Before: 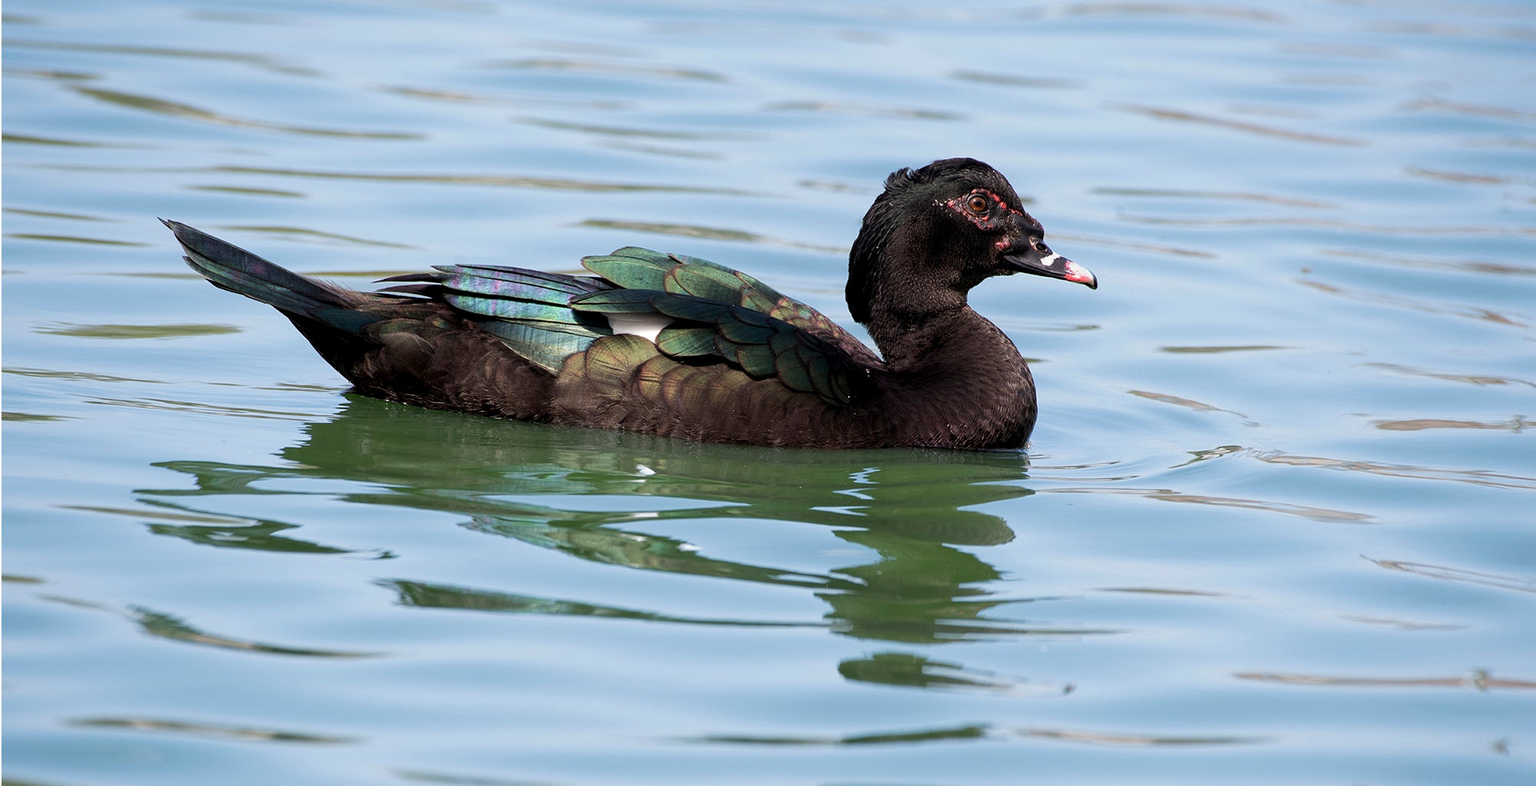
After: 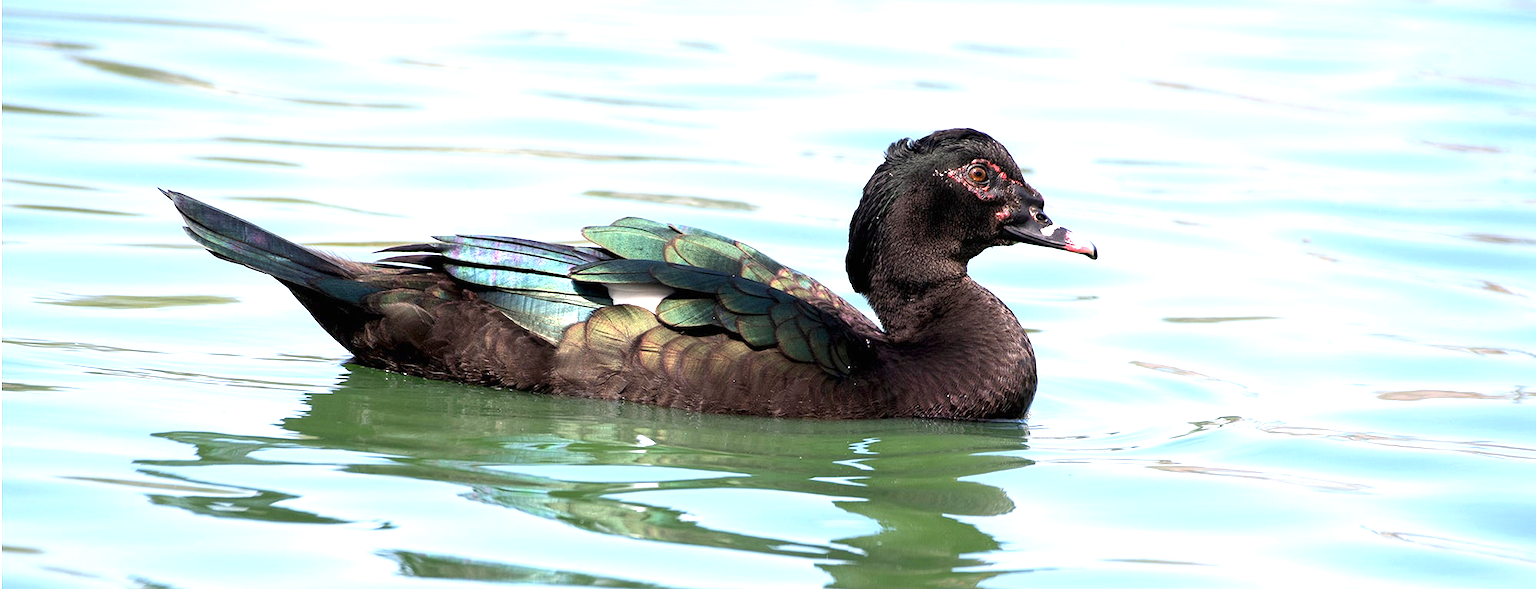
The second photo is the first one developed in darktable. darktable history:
base curve: curves: ch0 [(0, 0) (0.297, 0.298) (1, 1)], preserve colors none
exposure: black level correction 0, exposure 1.125 EV, compensate exposure bias true, compensate highlight preservation false
crop: top 3.857%, bottom 21.132%
